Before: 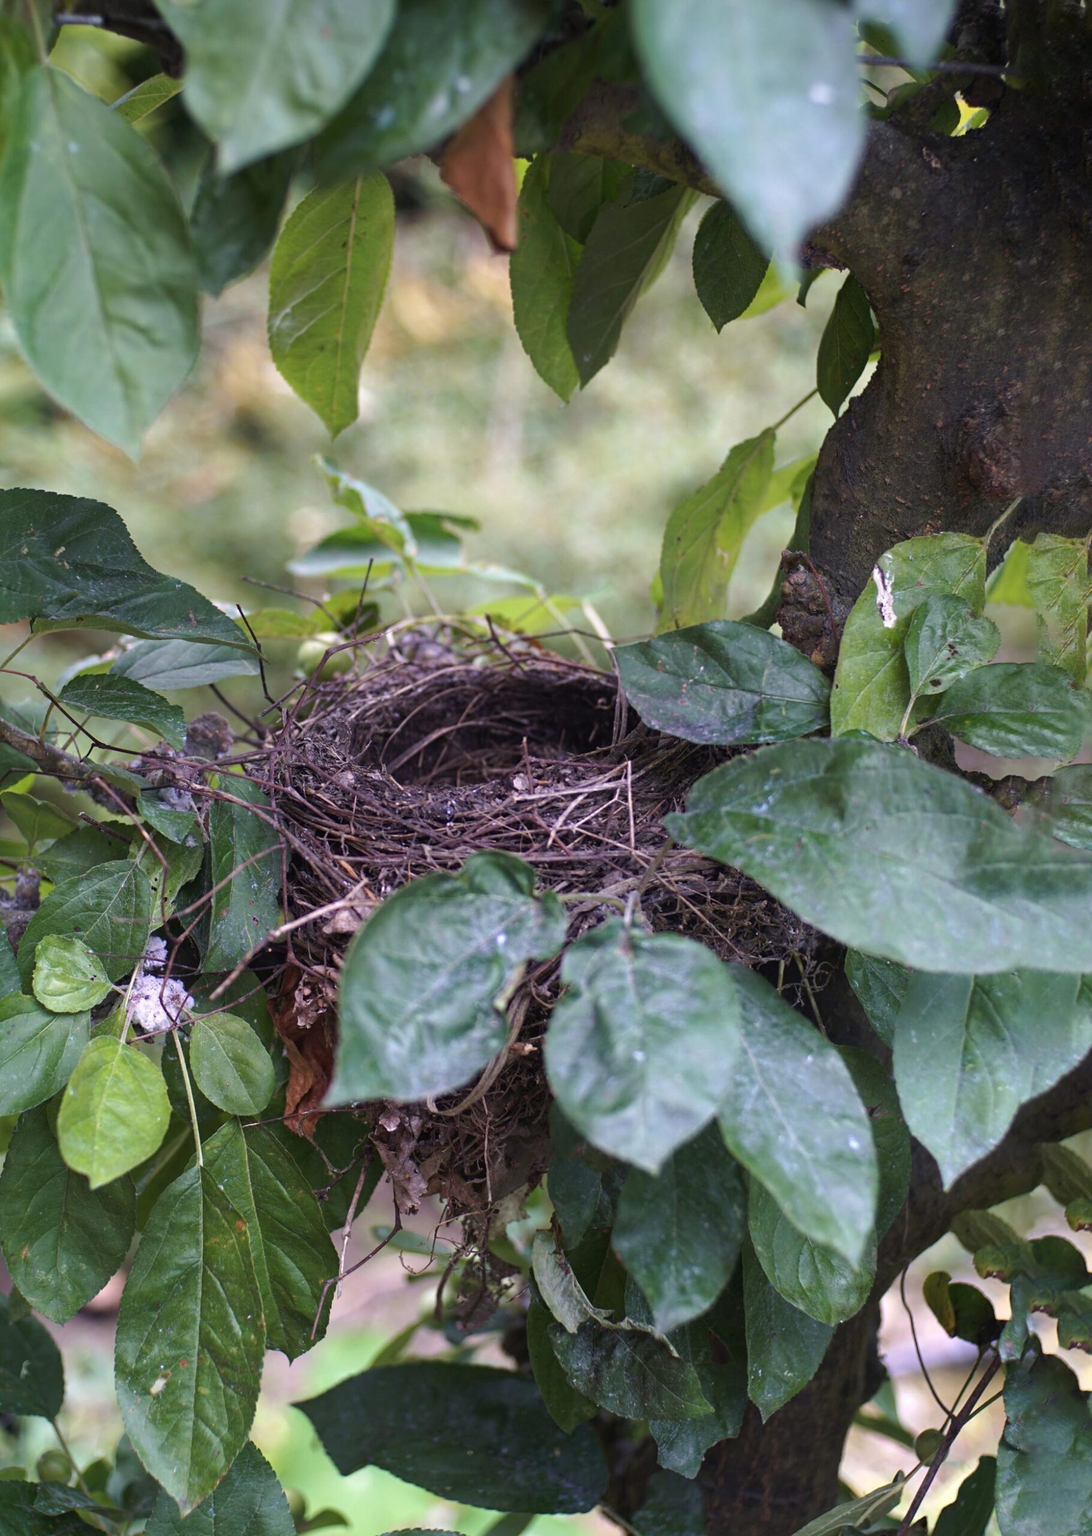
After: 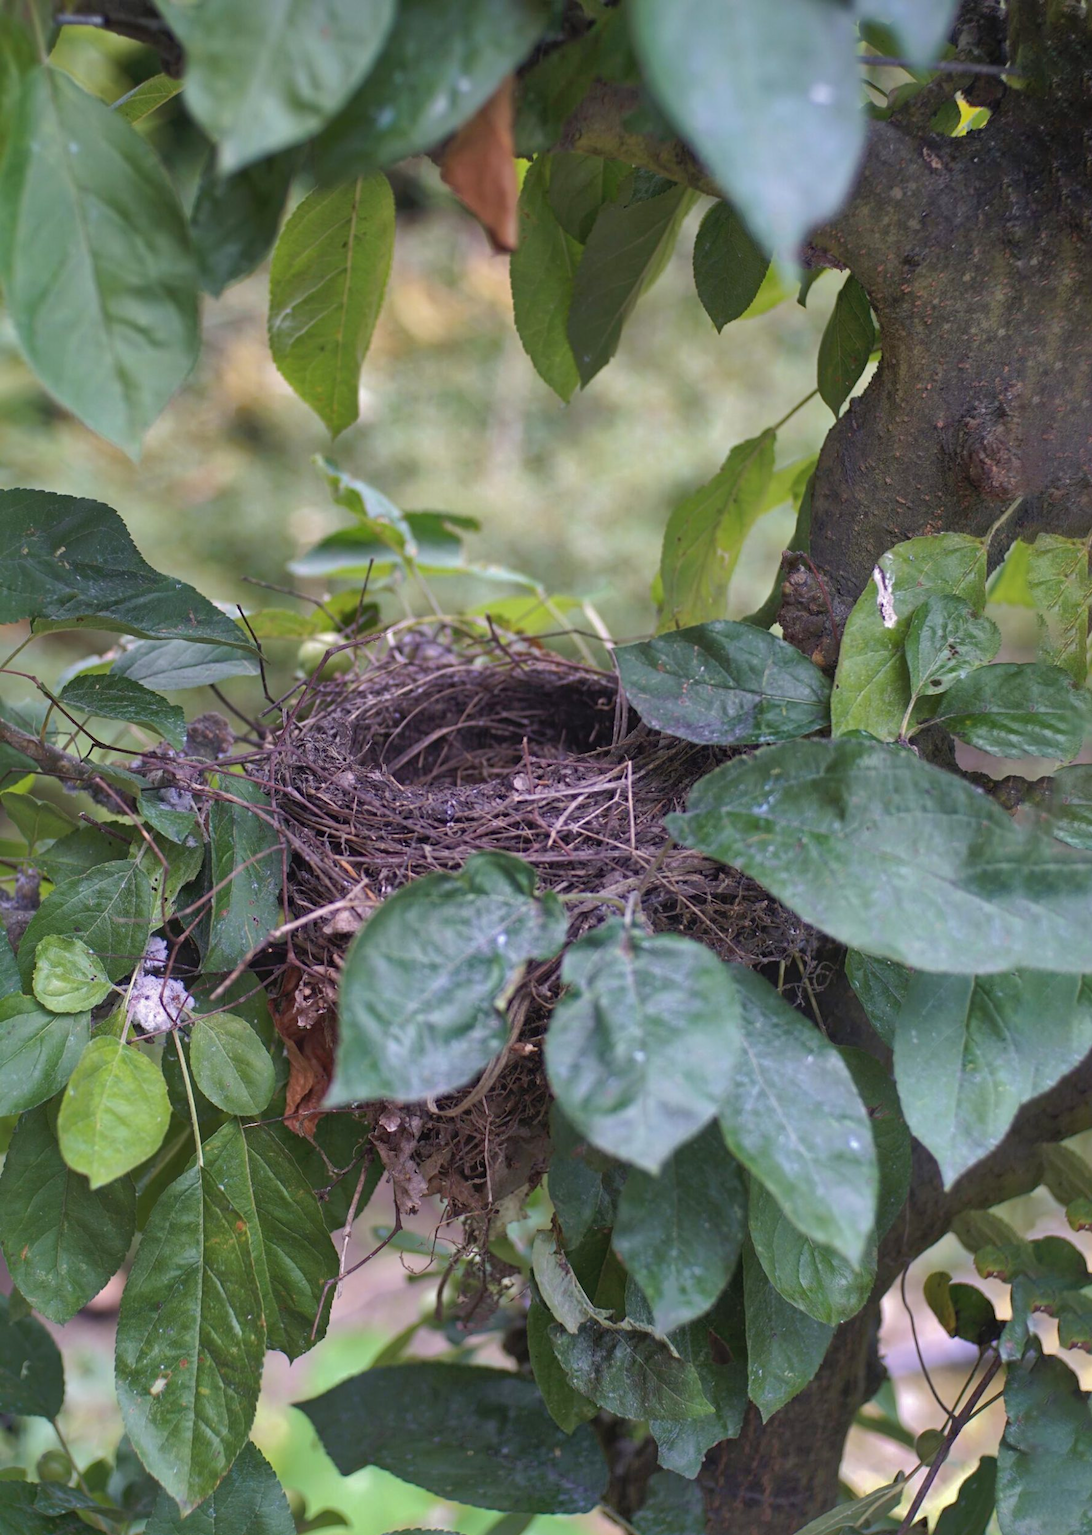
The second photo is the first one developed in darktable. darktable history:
shadows and highlights: shadows 60, highlights -60
